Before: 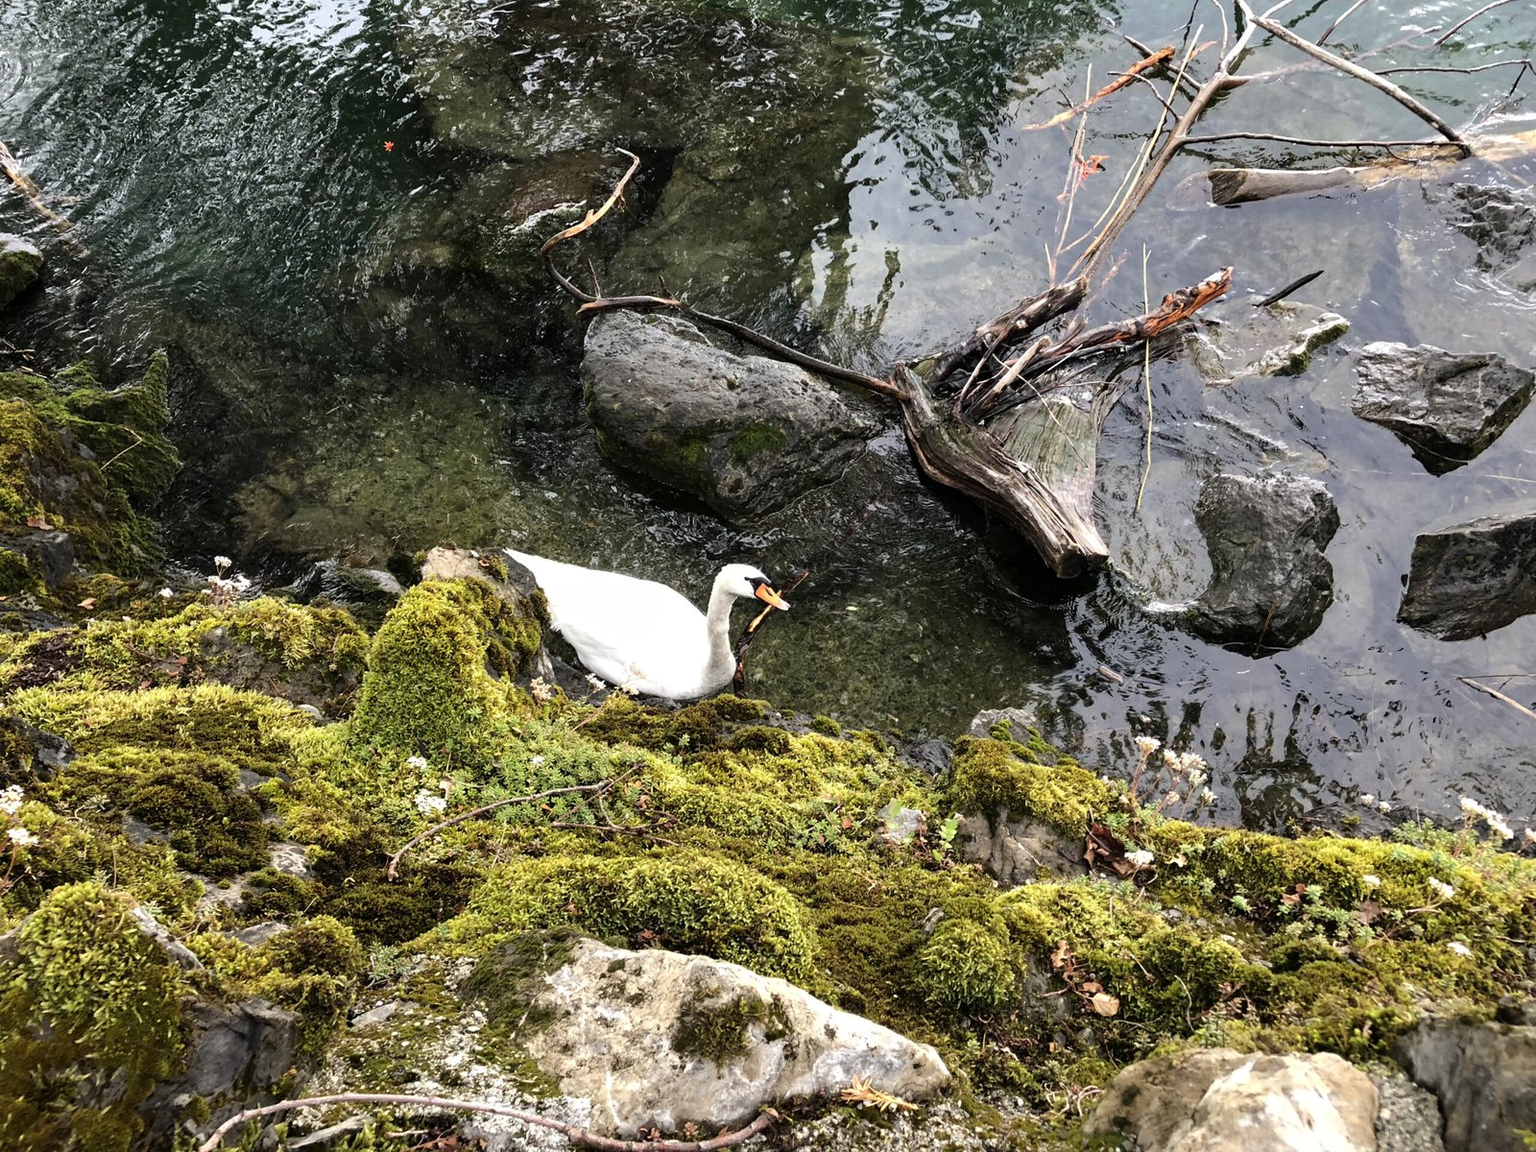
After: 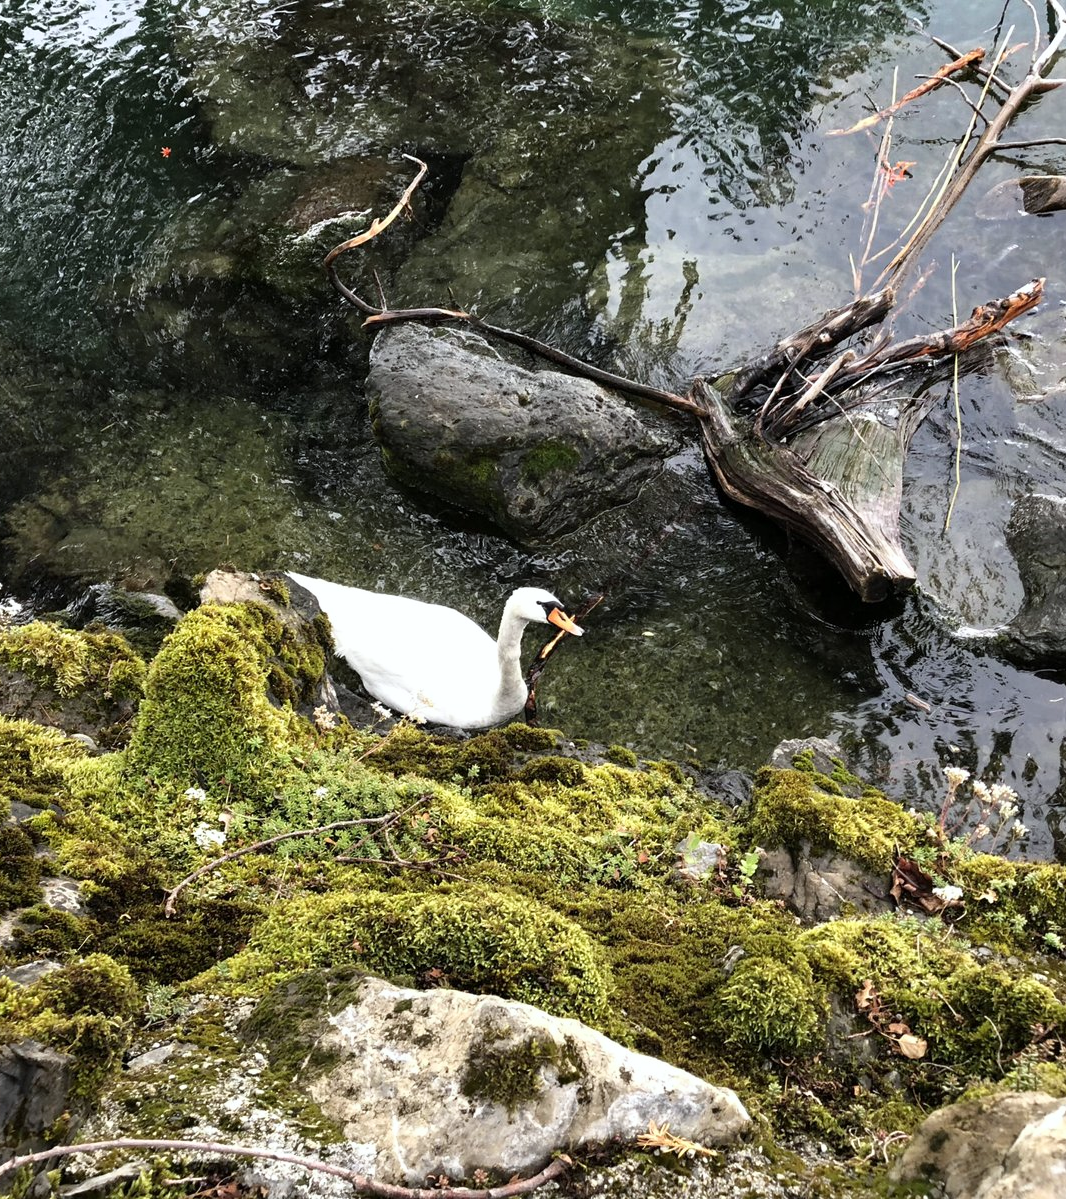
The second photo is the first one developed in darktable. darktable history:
crop and rotate: left 15.055%, right 18.278%
shadows and highlights: shadows 0, highlights 40
white balance: red 0.986, blue 1.01
